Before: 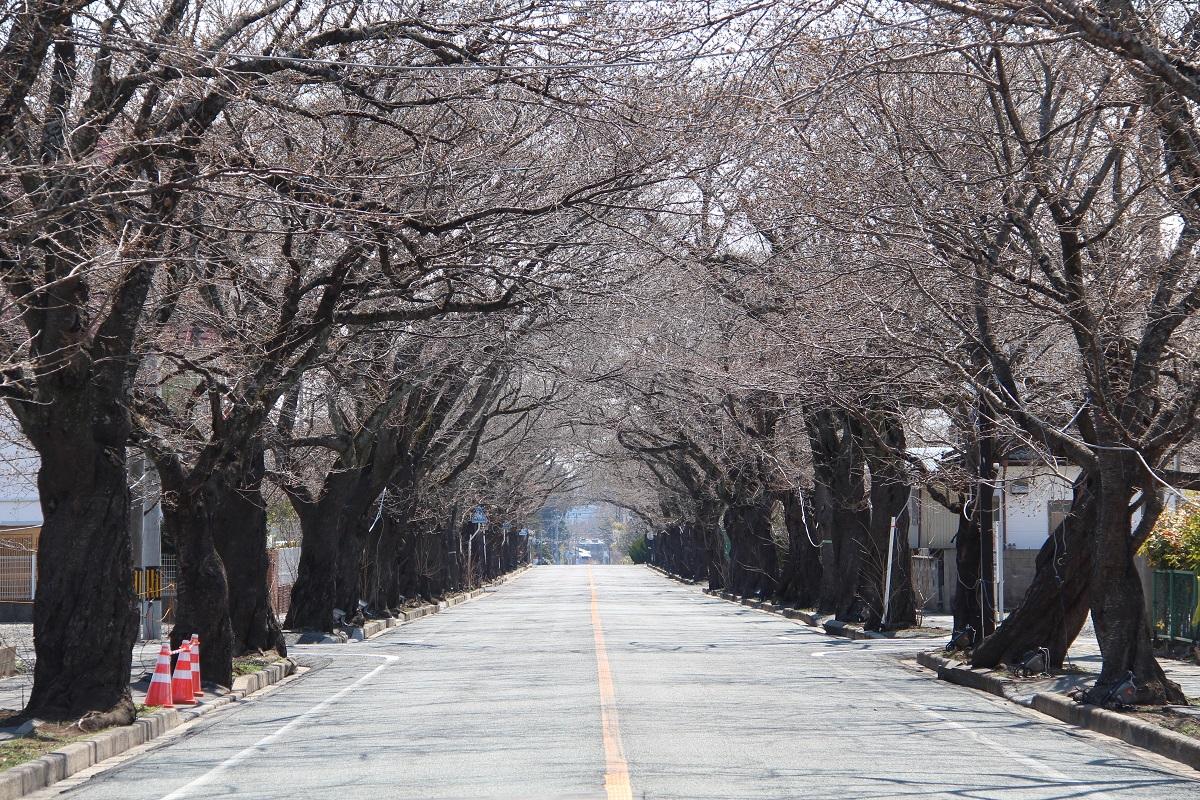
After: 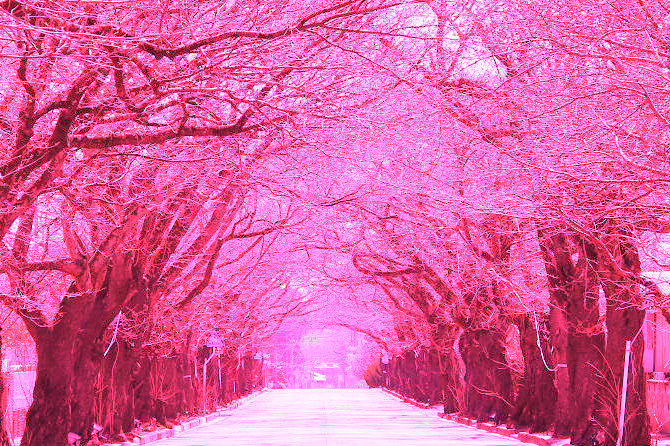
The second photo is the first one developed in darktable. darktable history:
crop and rotate: left 22.13%, top 22.054%, right 22.026%, bottom 22.102%
white balance: red 4.26, blue 1.802
